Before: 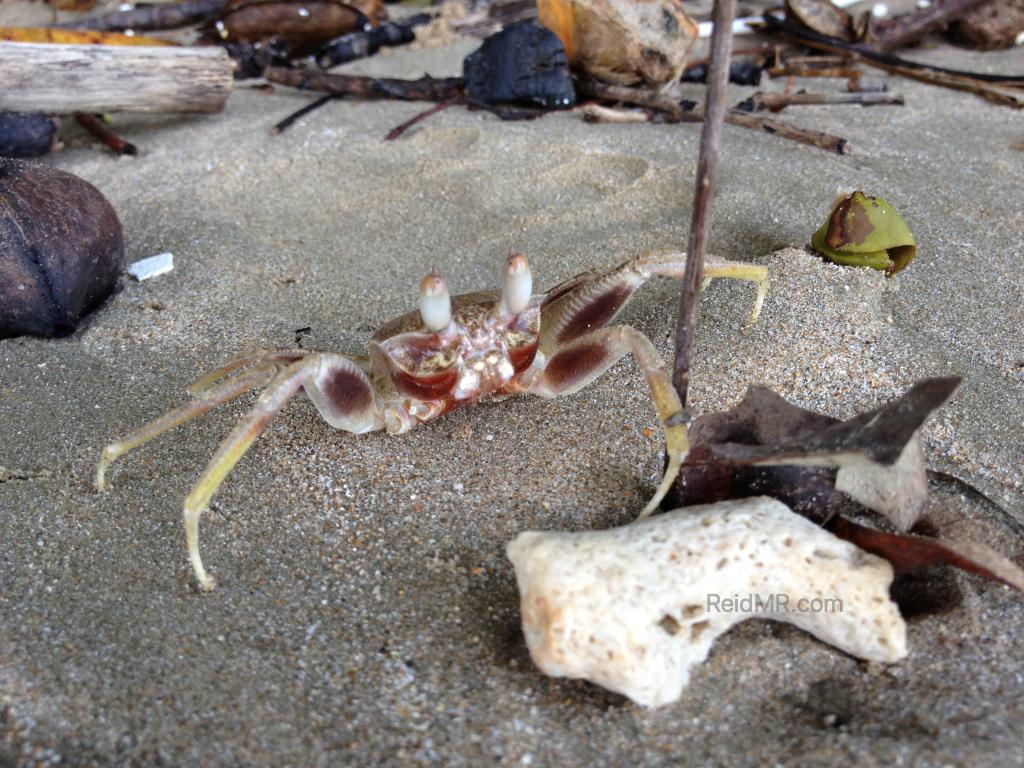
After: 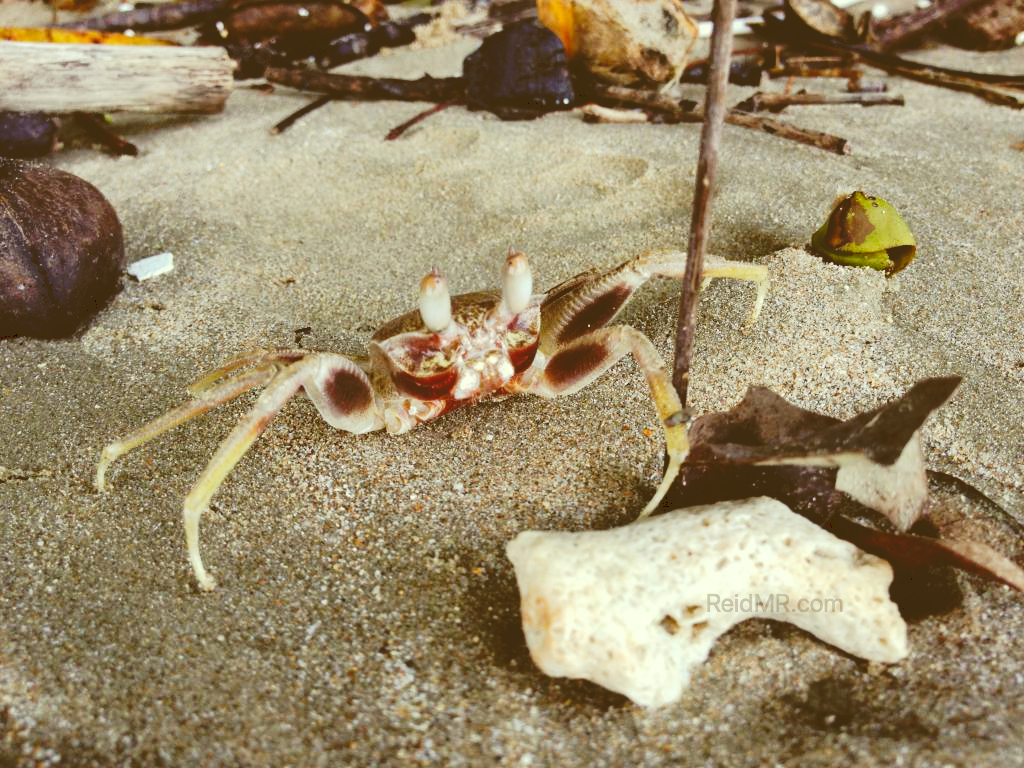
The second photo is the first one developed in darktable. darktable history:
tone curve: curves: ch0 [(0, 0) (0.003, 0.19) (0.011, 0.192) (0.025, 0.192) (0.044, 0.194) (0.069, 0.196) (0.1, 0.197) (0.136, 0.198) (0.177, 0.216) (0.224, 0.236) (0.277, 0.269) (0.335, 0.331) (0.399, 0.418) (0.468, 0.515) (0.543, 0.621) (0.623, 0.725) (0.709, 0.804) (0.801, 0.859) (0.898, 0.913) (1, 1)], preserve colors none
color correction: highlights a* -5.3, highlights b* 9.8, shadows a* 9.8, shadows b* 24.26
